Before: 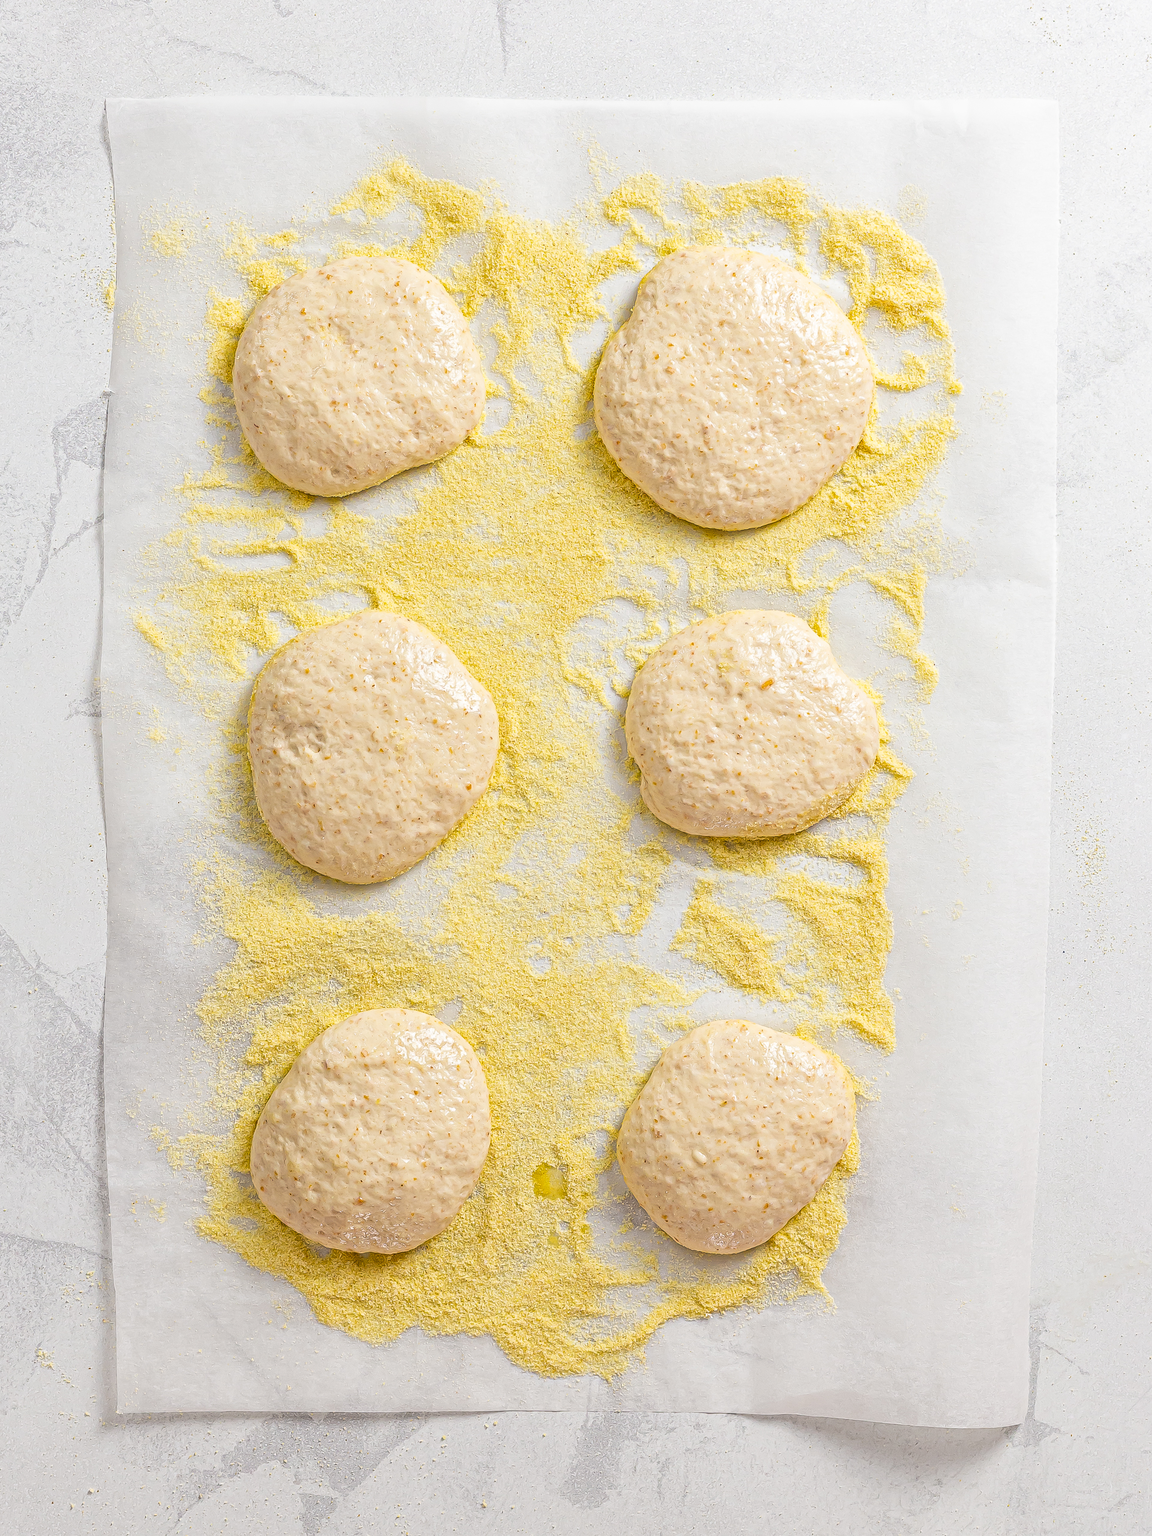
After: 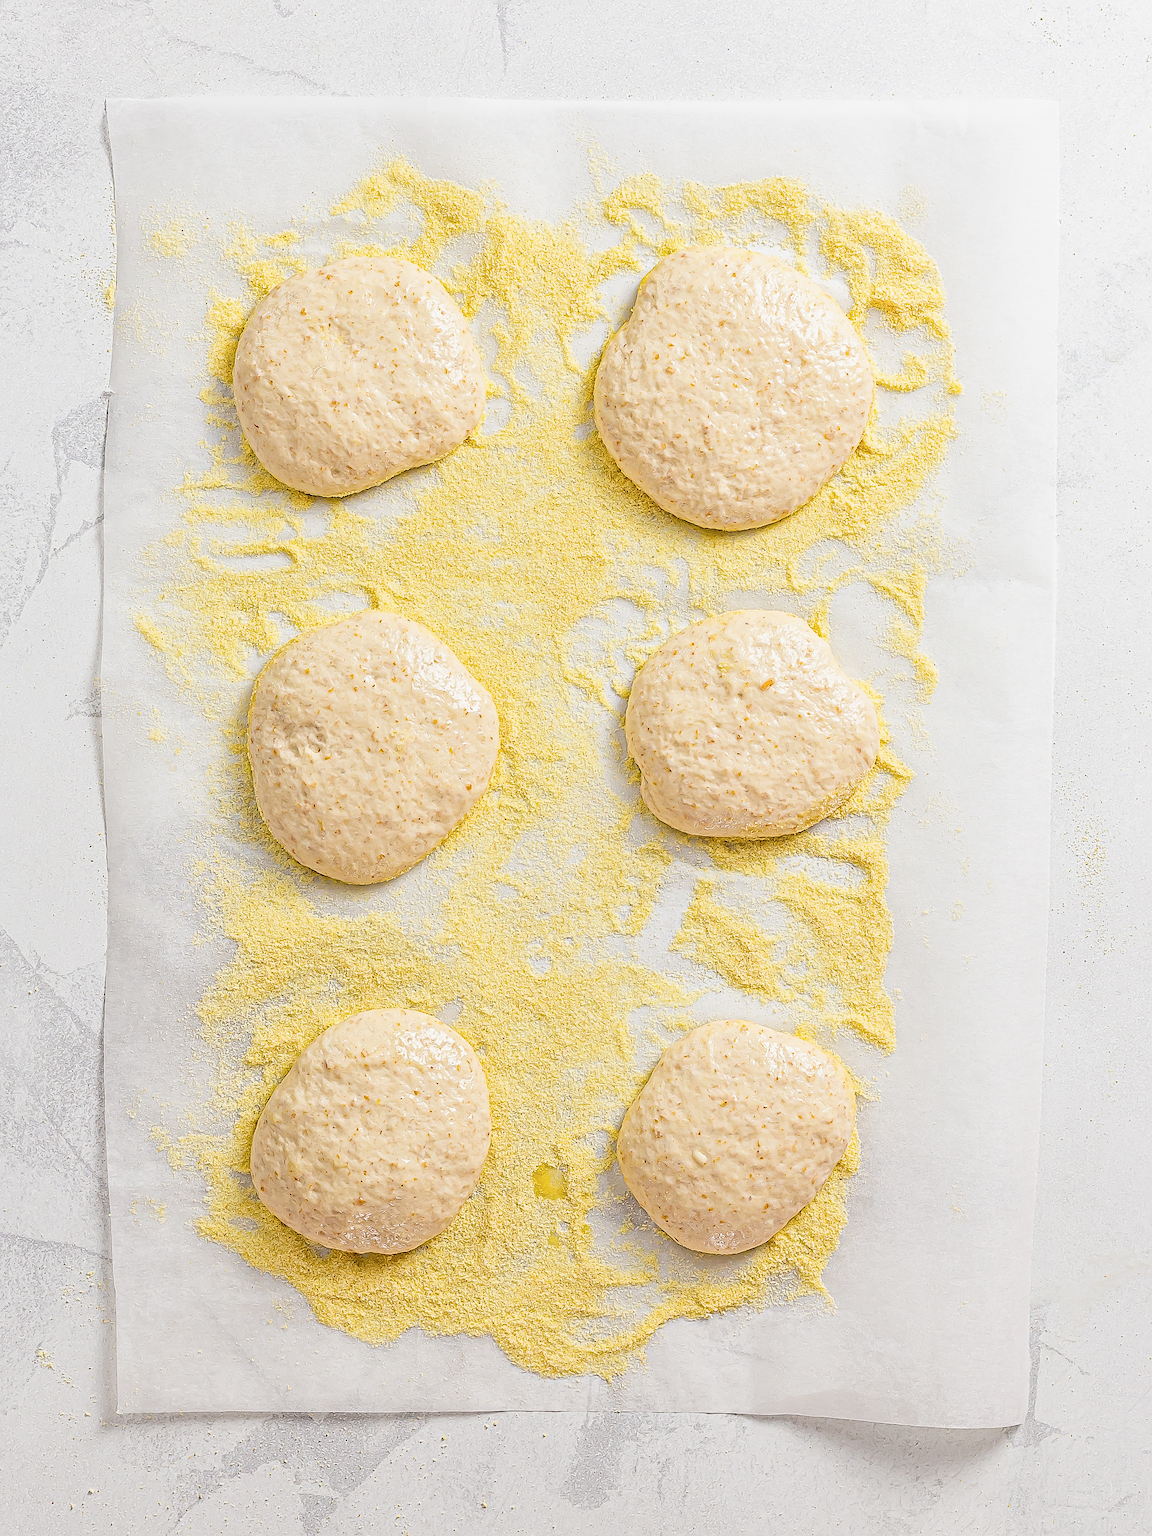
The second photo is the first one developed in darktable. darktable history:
haze removal: compatibility mode true, adaptive false
filmic rgb: black relative exposure -8.17 EV, white relative exposure 3.77 EV, hardness 4.43, iterations of high-quality reconstruction 0
shadows and highlights: radius 113.57, shadows 50.99, white point adjustment 9.03, highlights -3.02, soften with gaussian
sharpen: on, module defaults
tone equalizer: on, module defaults
